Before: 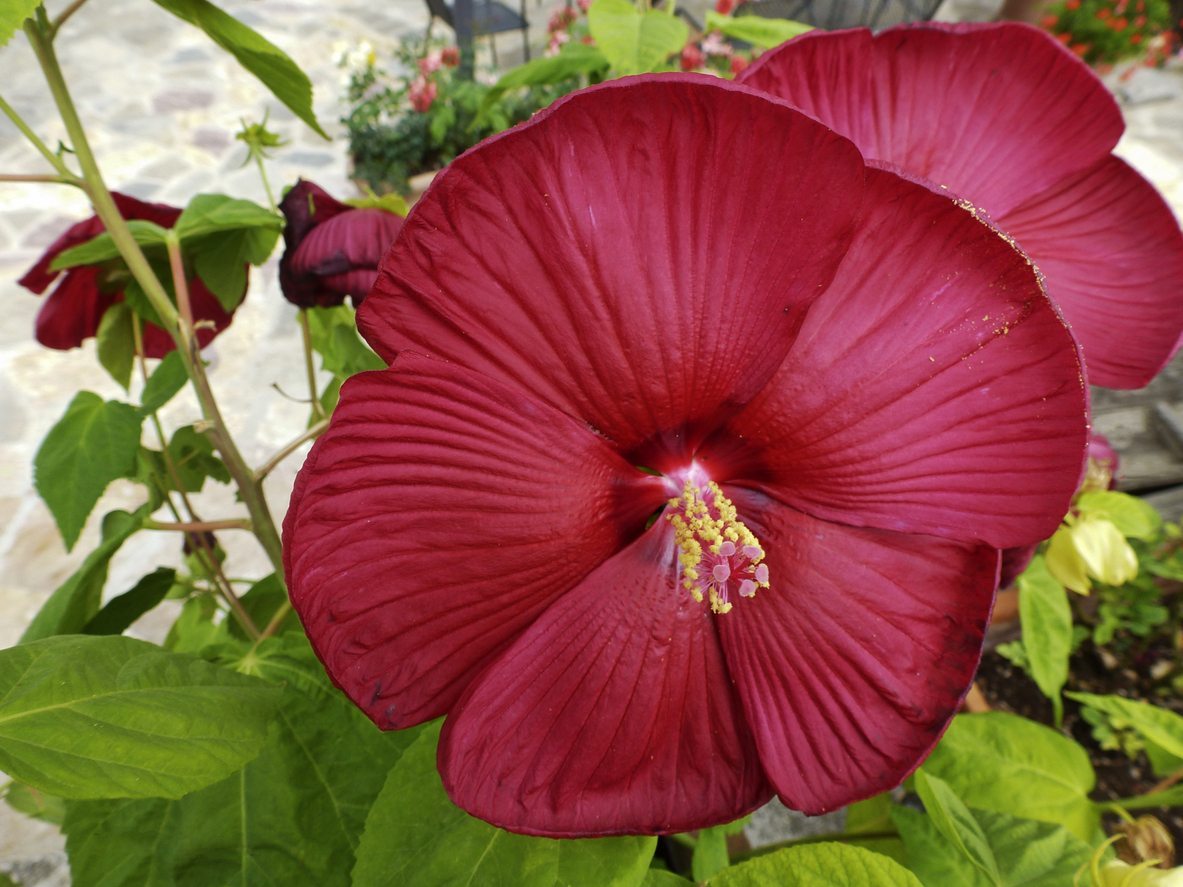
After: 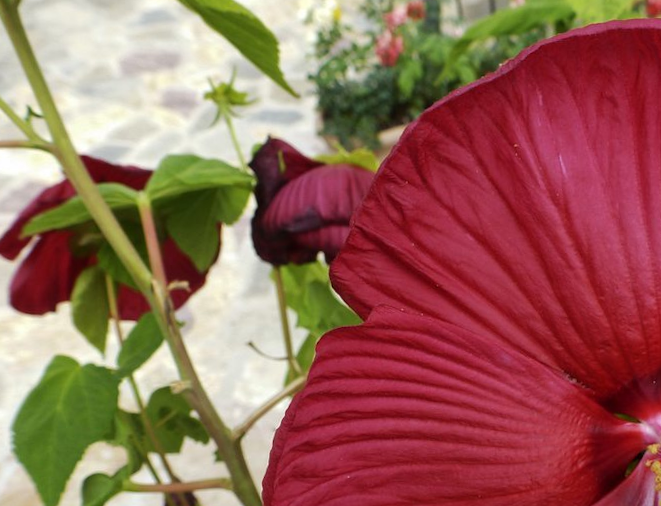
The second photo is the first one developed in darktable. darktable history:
crop and rotate: left 3.047%, top 7.509%, right 42.236%, bottom 37.598%
rotate and perspective: rotation -1.75°, automatic cropping off
